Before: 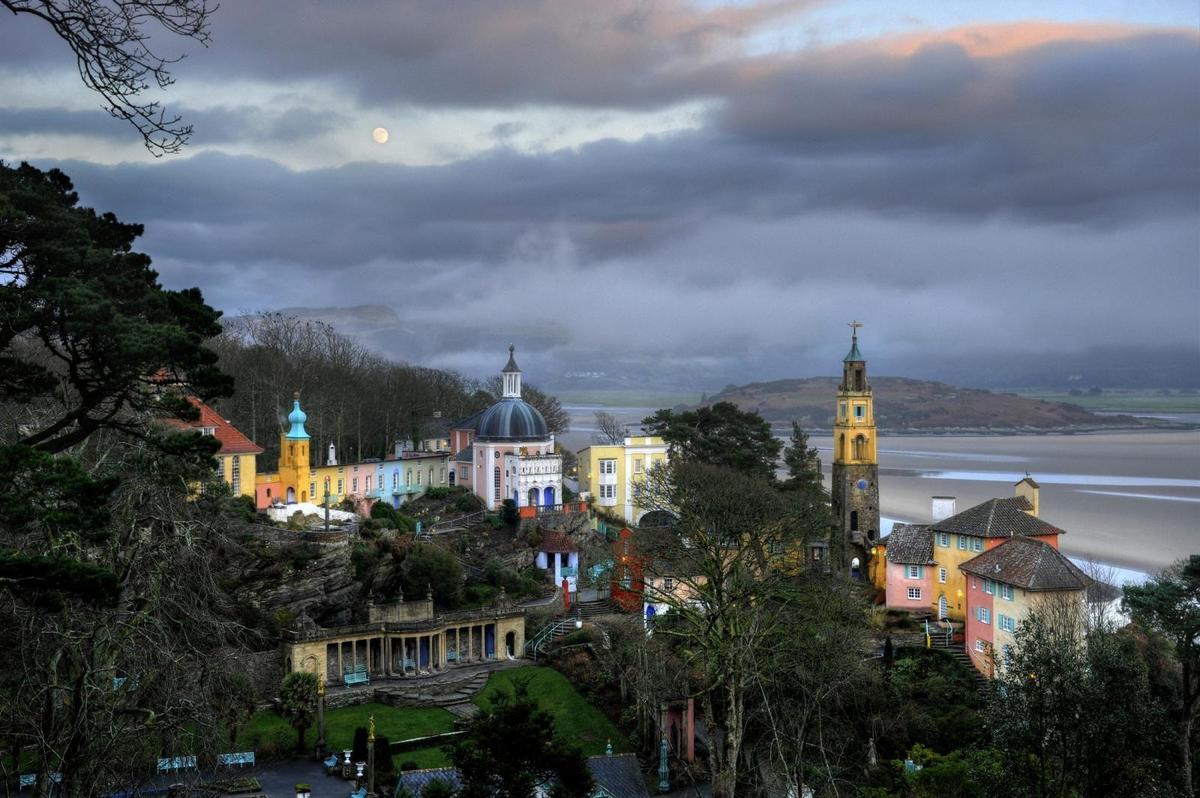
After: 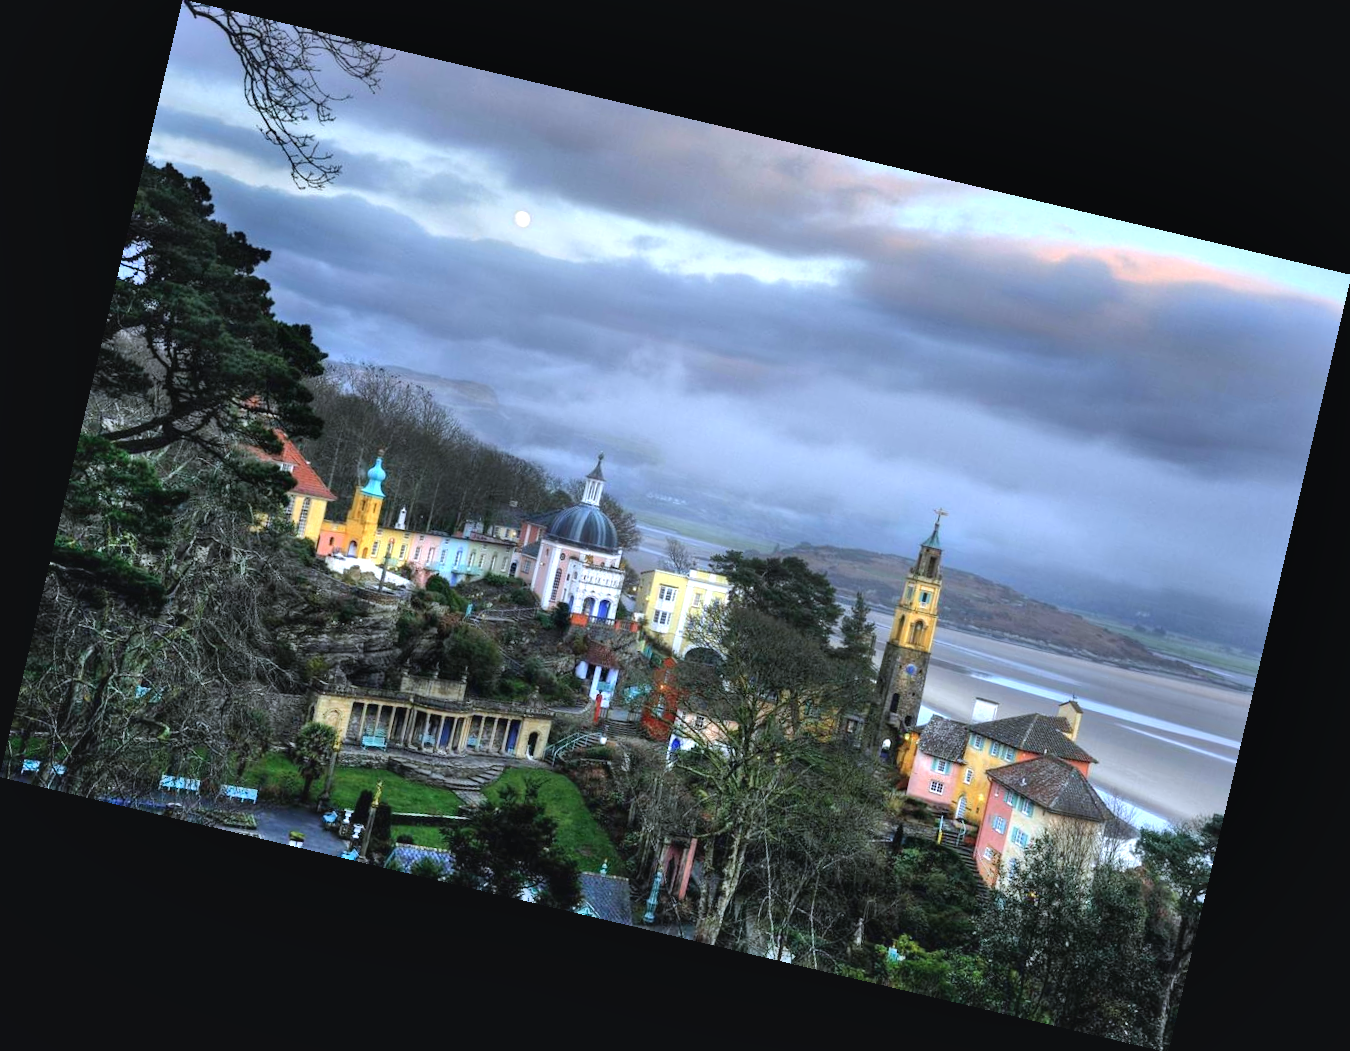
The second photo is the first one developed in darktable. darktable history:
rotate and perspective: rotation 13.27°, automatic cropping off
shadows and highlights: highlights 70.7, soften with gaussian
exposure: black level correction -0.002, exposure 0.54 EV, compensate highlight preservation false
color calibration: x 0.367, y 0.379, temperature 4395.86 K
